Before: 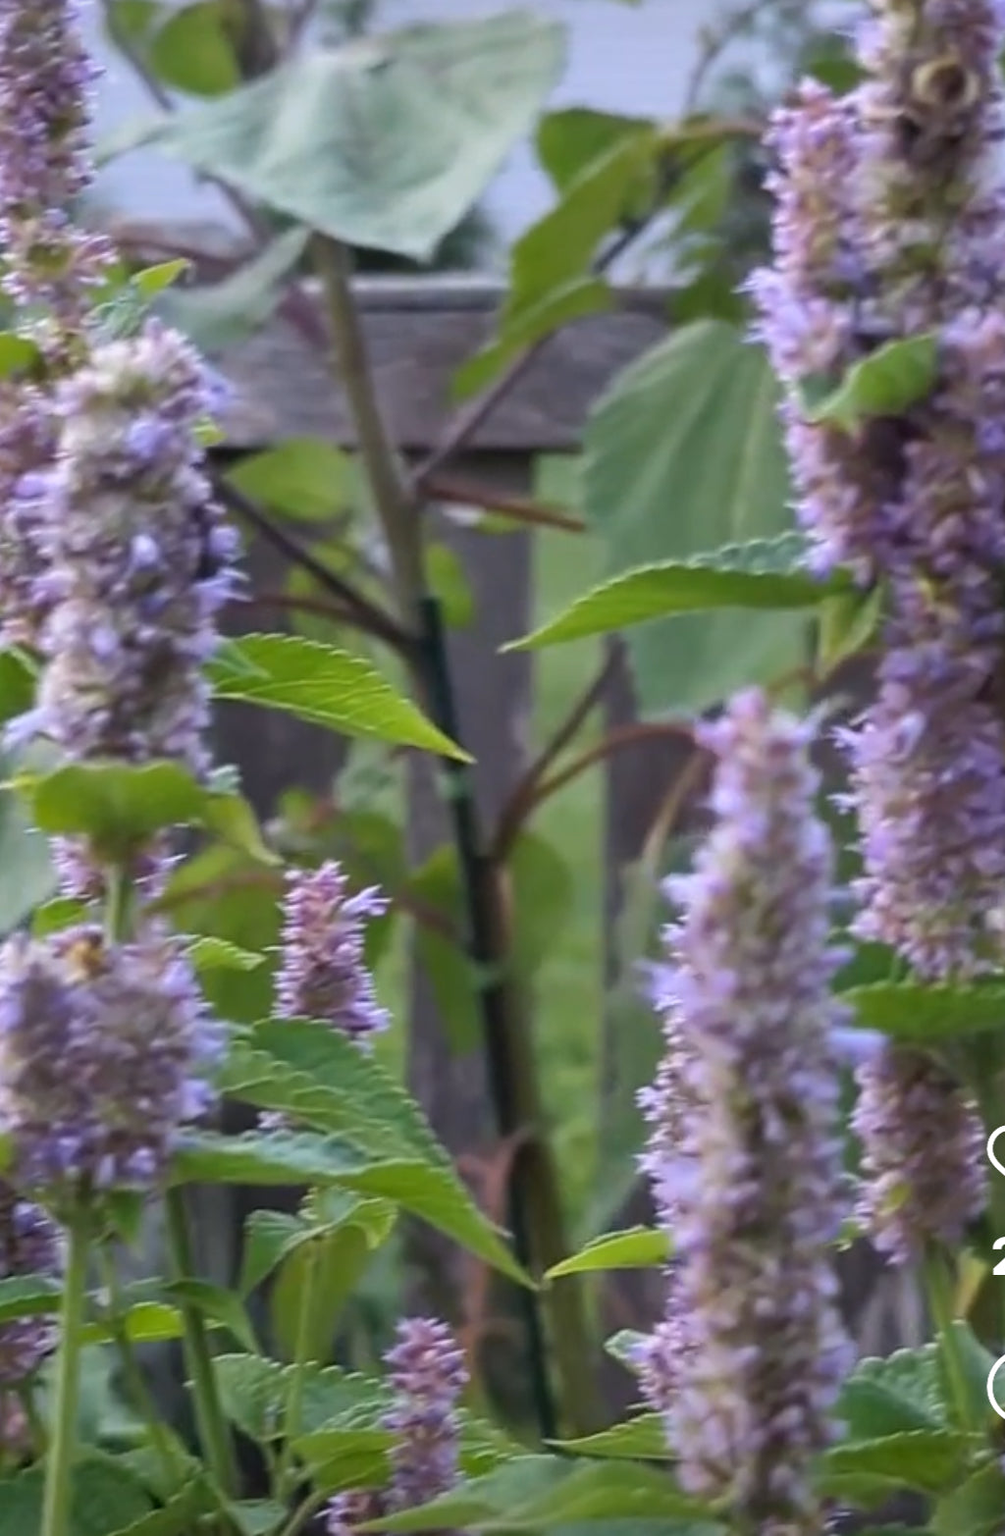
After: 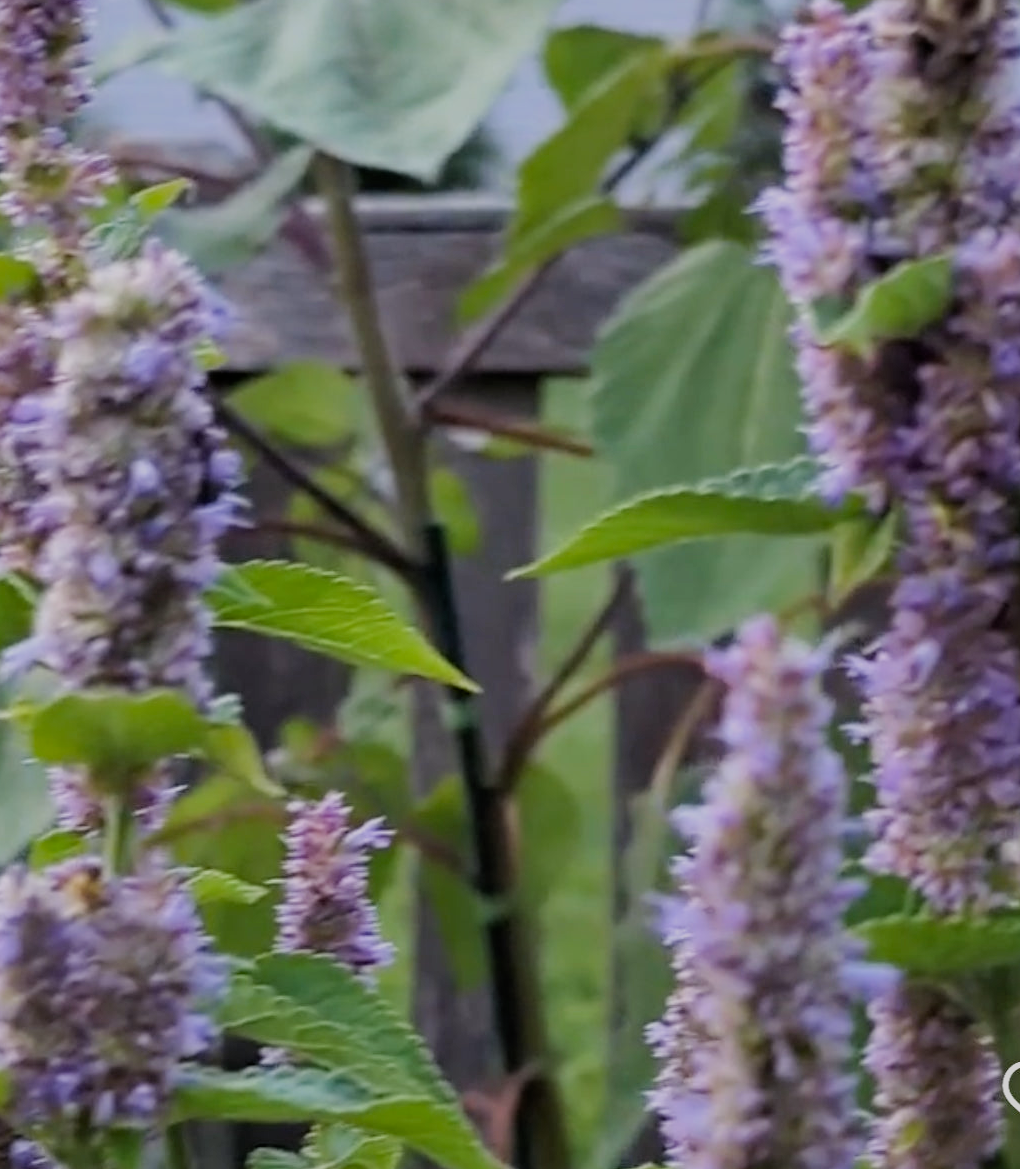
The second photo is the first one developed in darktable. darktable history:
crop: left 0.387%, top 5.469%, bottom 19.809%
haze removal: compatibility mode true, adaptive false
filmic rgb: black relative exposure -7.32 EV, white relative exposure 5.09 EV, hardness 3.2
